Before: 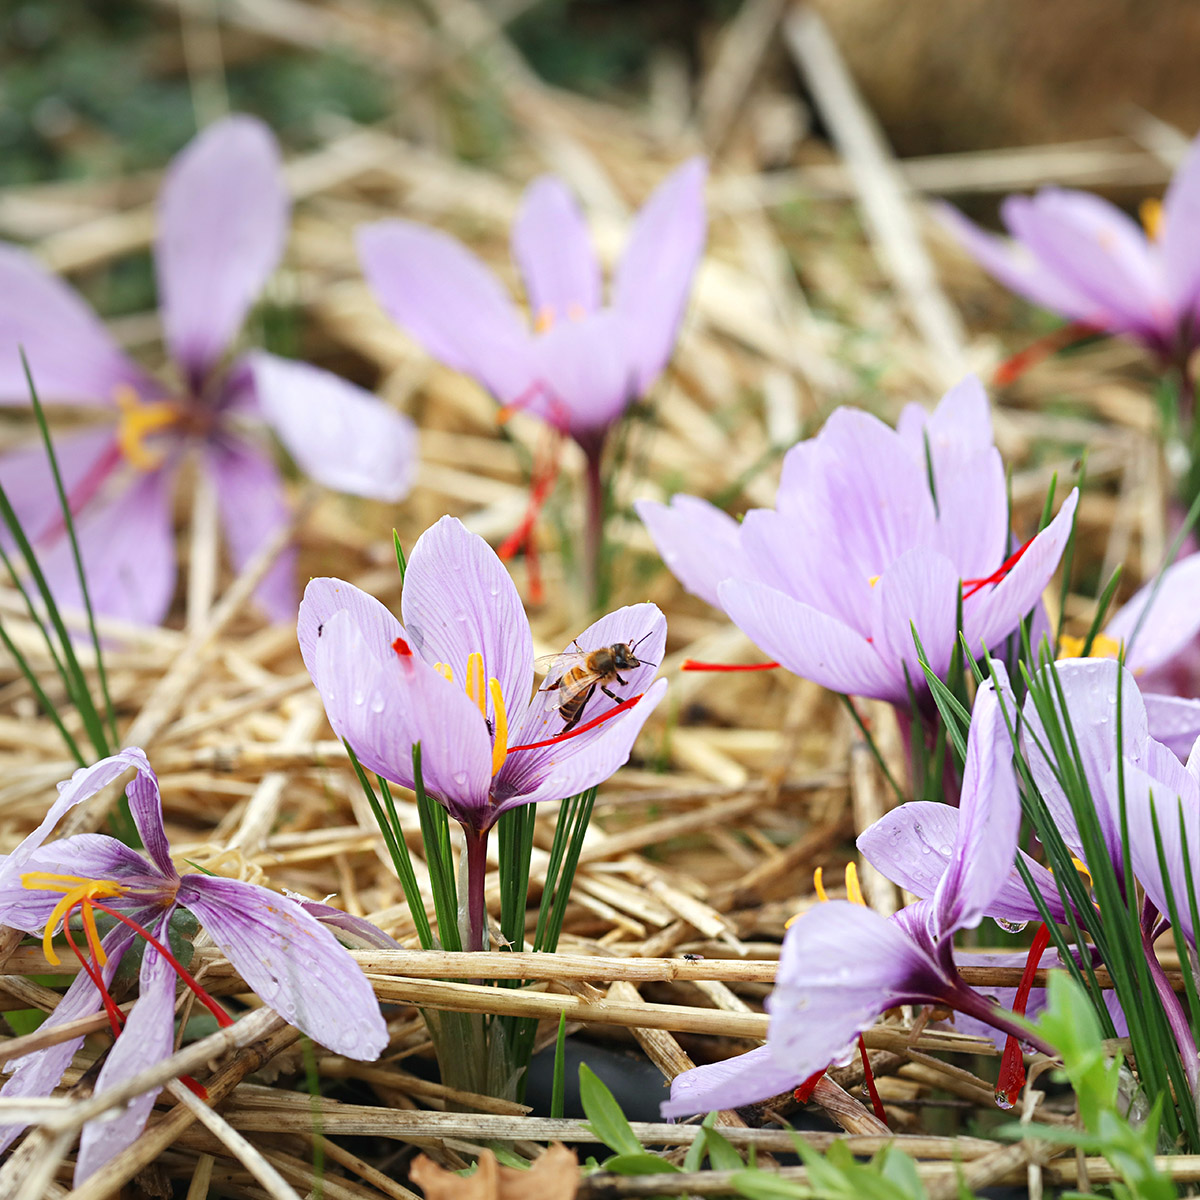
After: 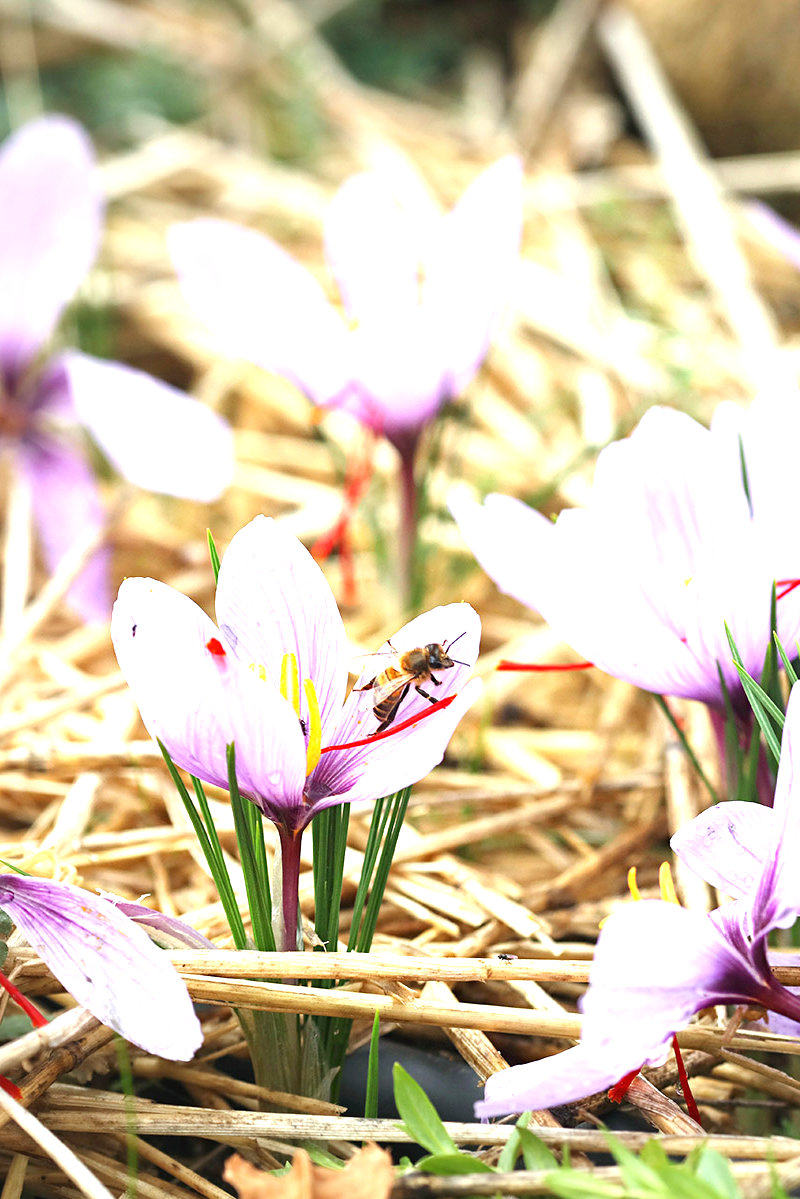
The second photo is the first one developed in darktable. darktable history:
crop and rotate: left 15.546%, right 17.787%
exposure: black level correction 0, exposure 1.3 EV, compensate exposure bias true, compensate highlight preservation false
